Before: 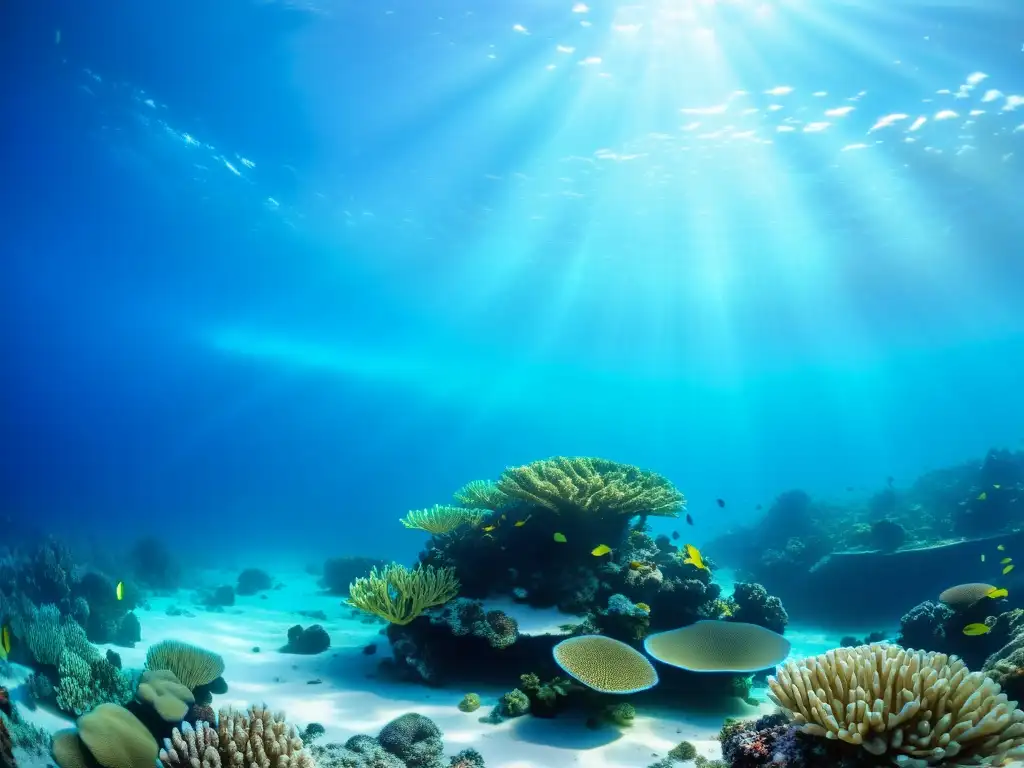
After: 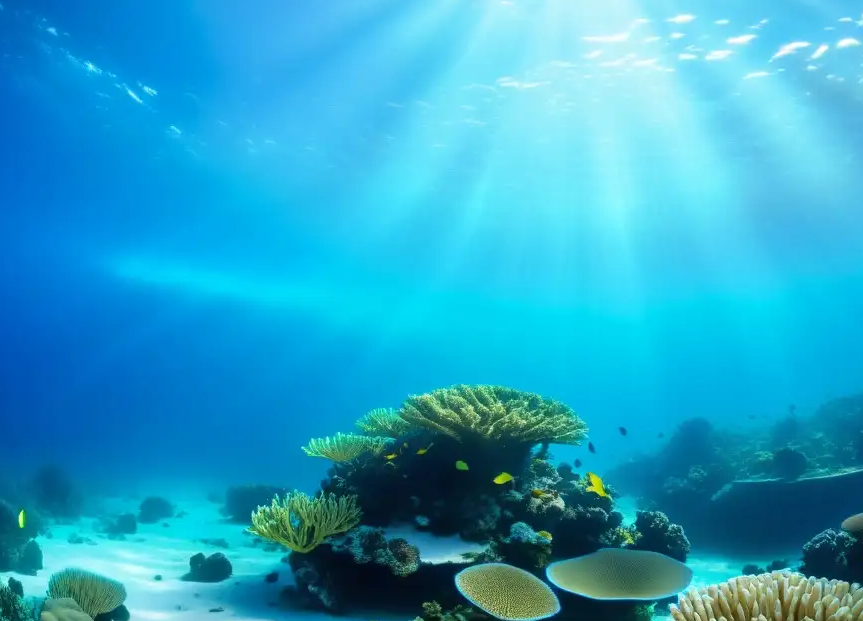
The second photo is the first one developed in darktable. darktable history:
crop and rotate: left 9.624%, top 9.486%, right 6.057%, bottom 9.573%
